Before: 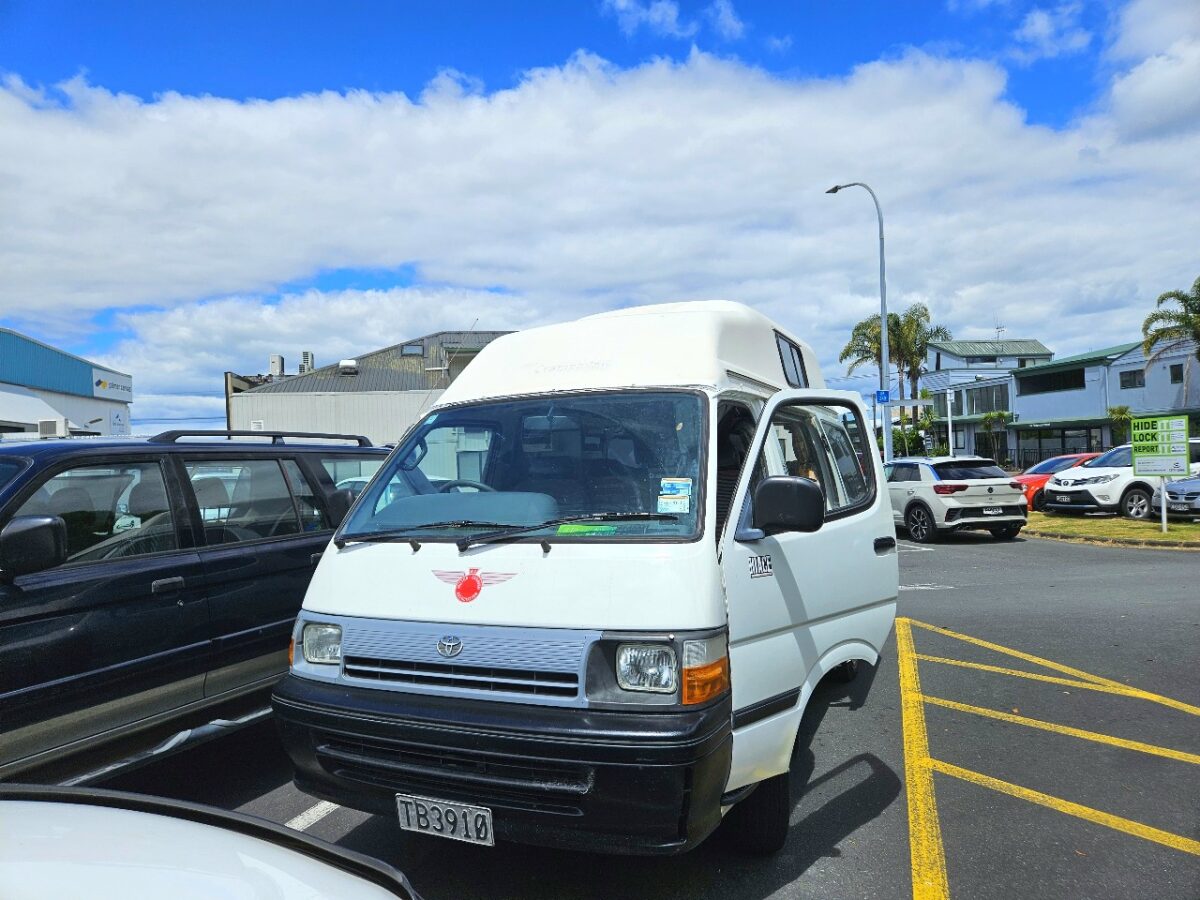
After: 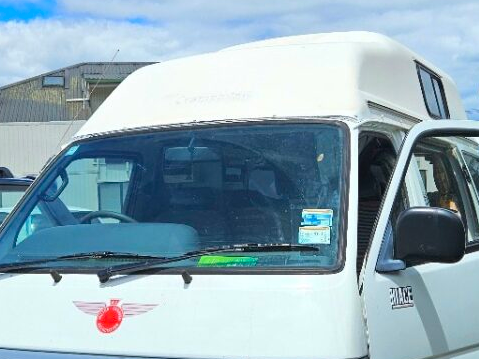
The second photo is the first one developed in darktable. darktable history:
color contrast: green-magenta contrast 0.96
crop: left 30%, top 30%, right 30%, bottom 30%
